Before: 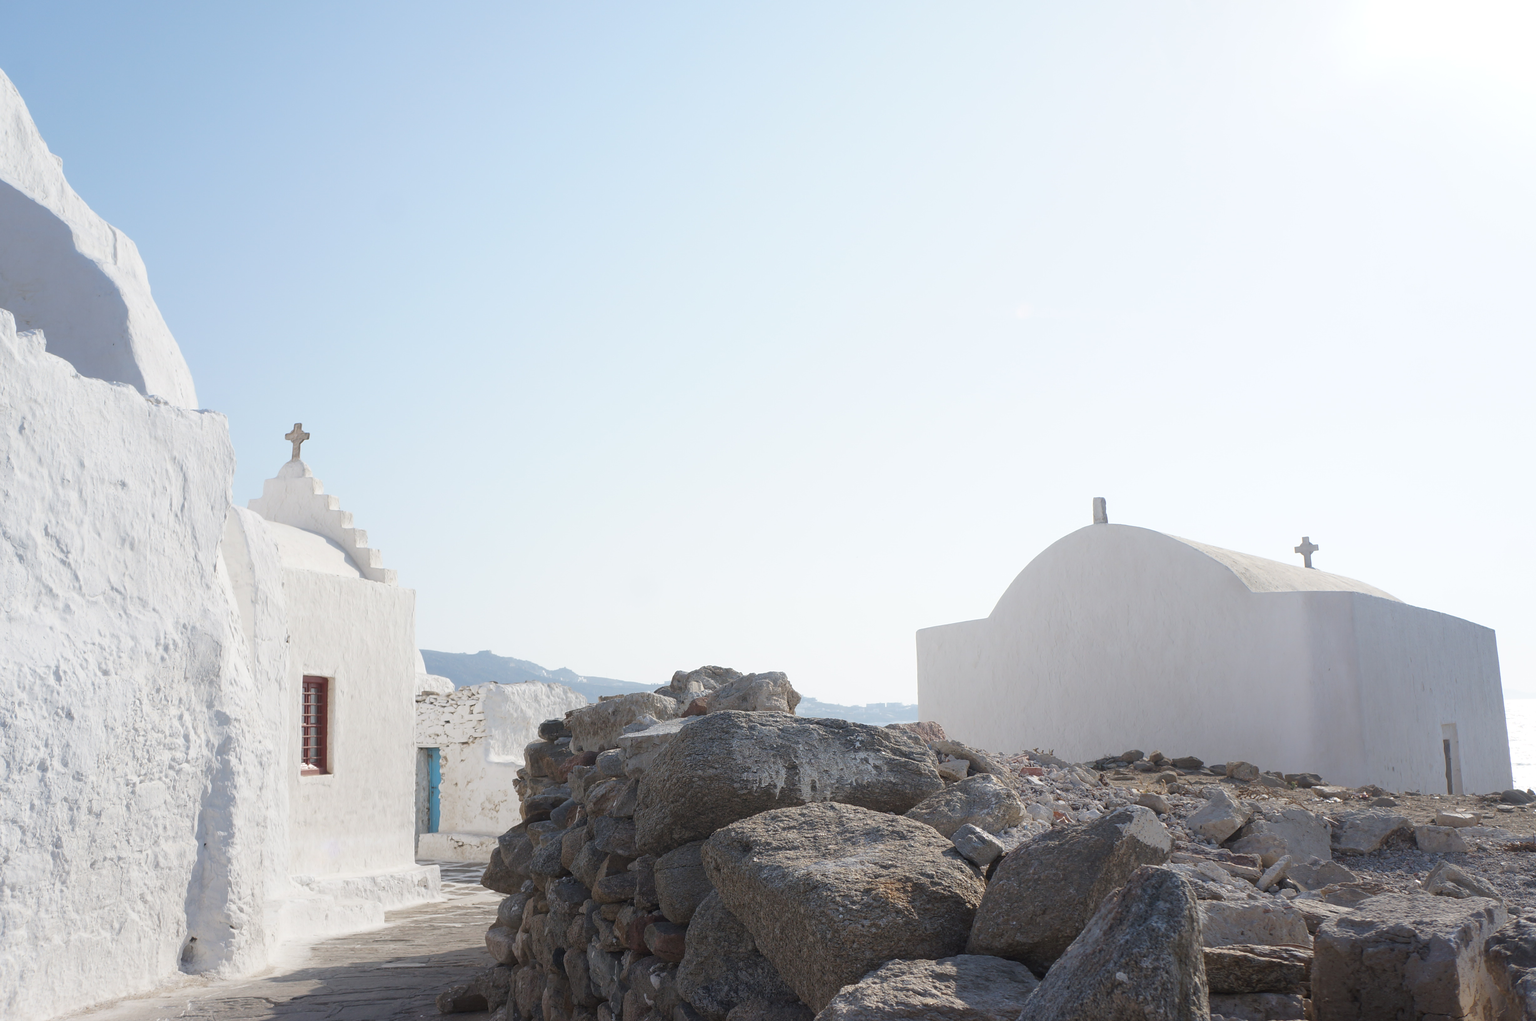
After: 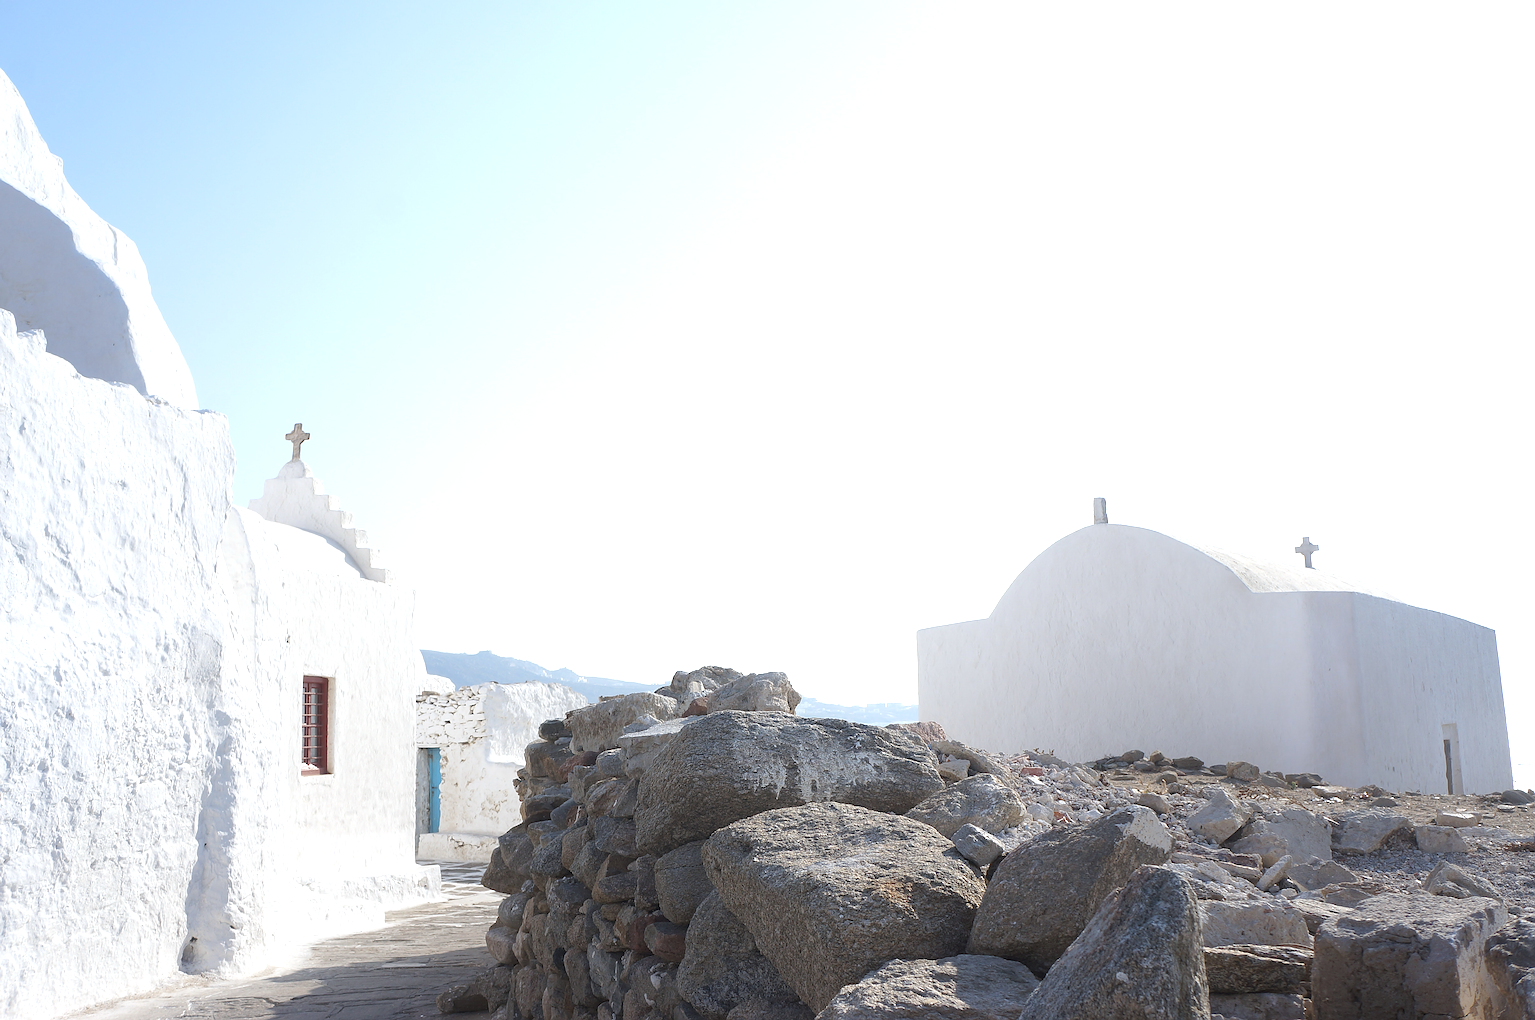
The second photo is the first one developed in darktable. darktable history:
white balance: red 0.982, blue 1.018
exposure: black level correction 0, exposure 0.5 EV, compensate exposure bias true, compensate highlight preservation false
sharpen: amount 0.901
